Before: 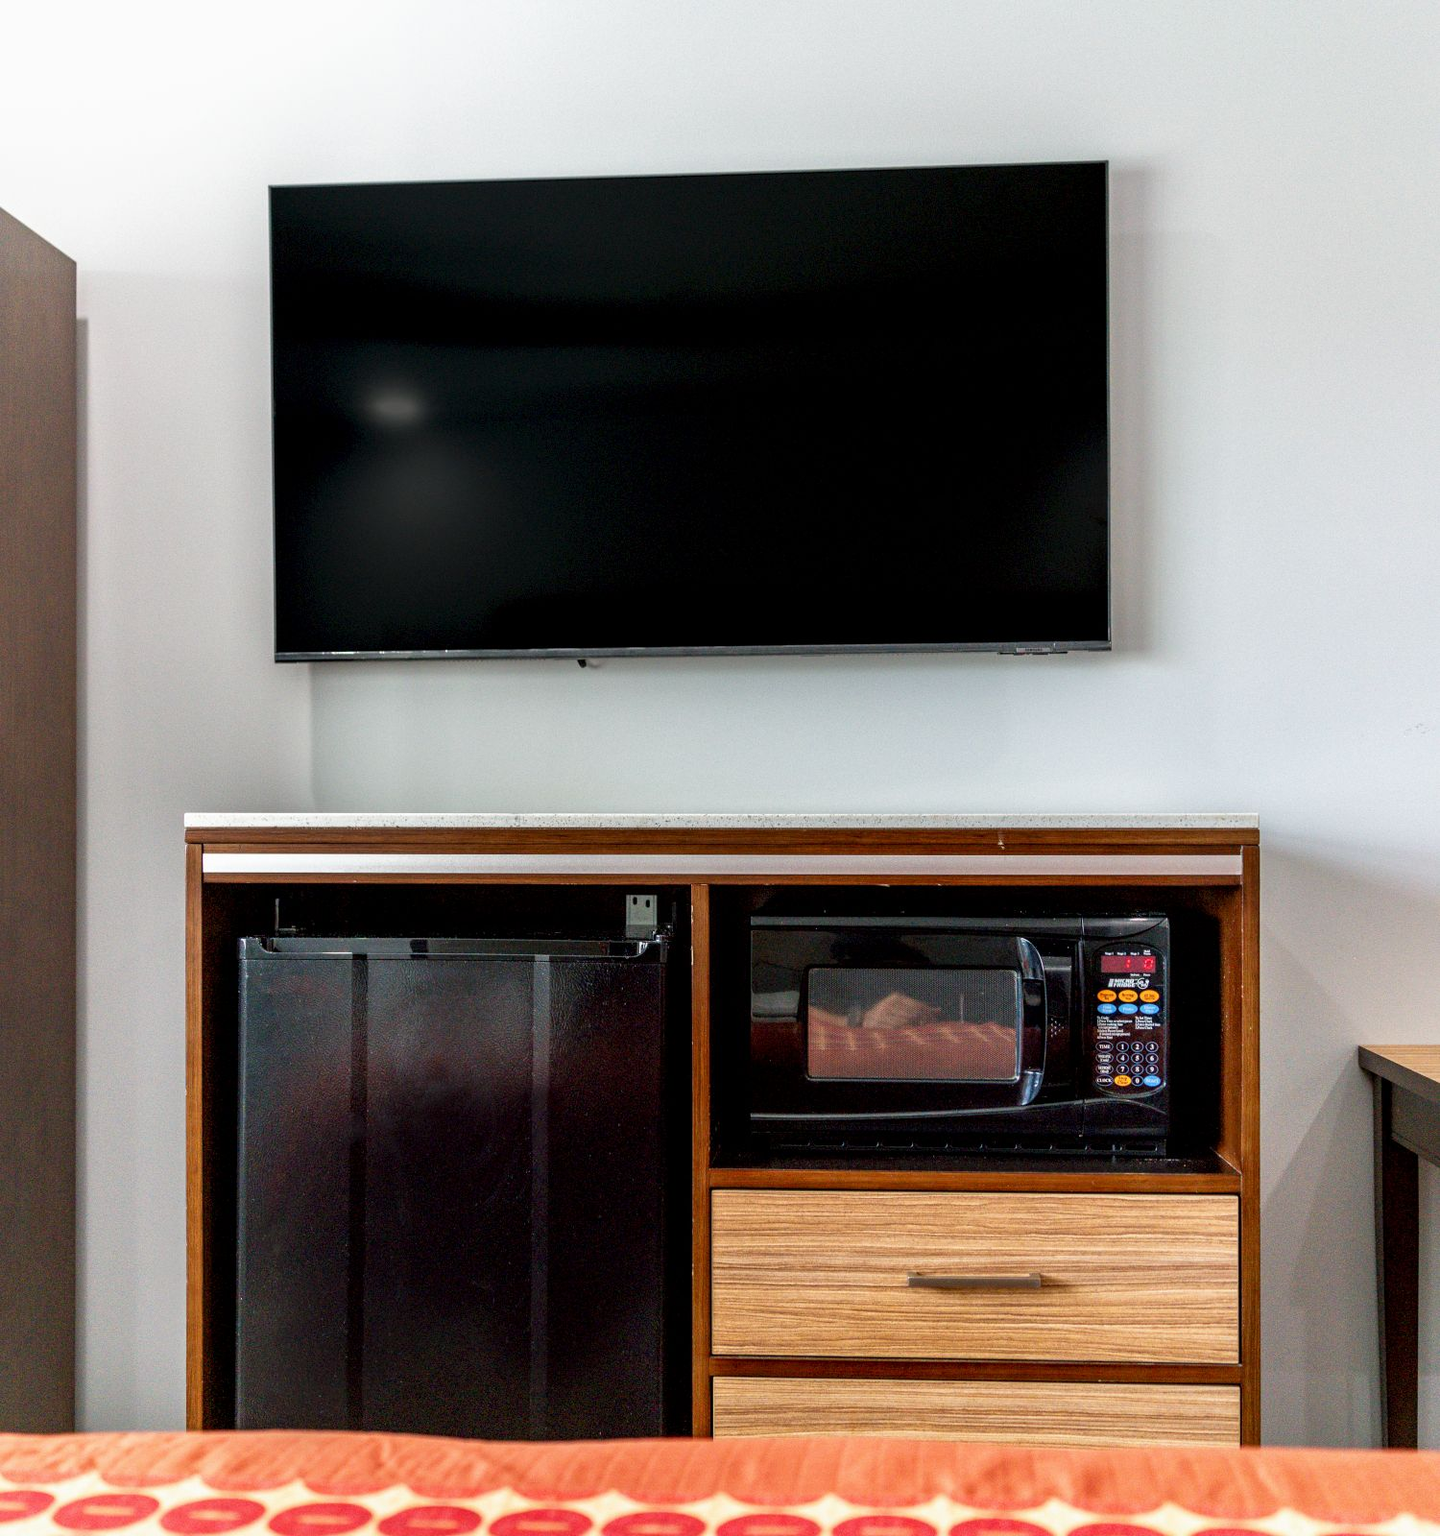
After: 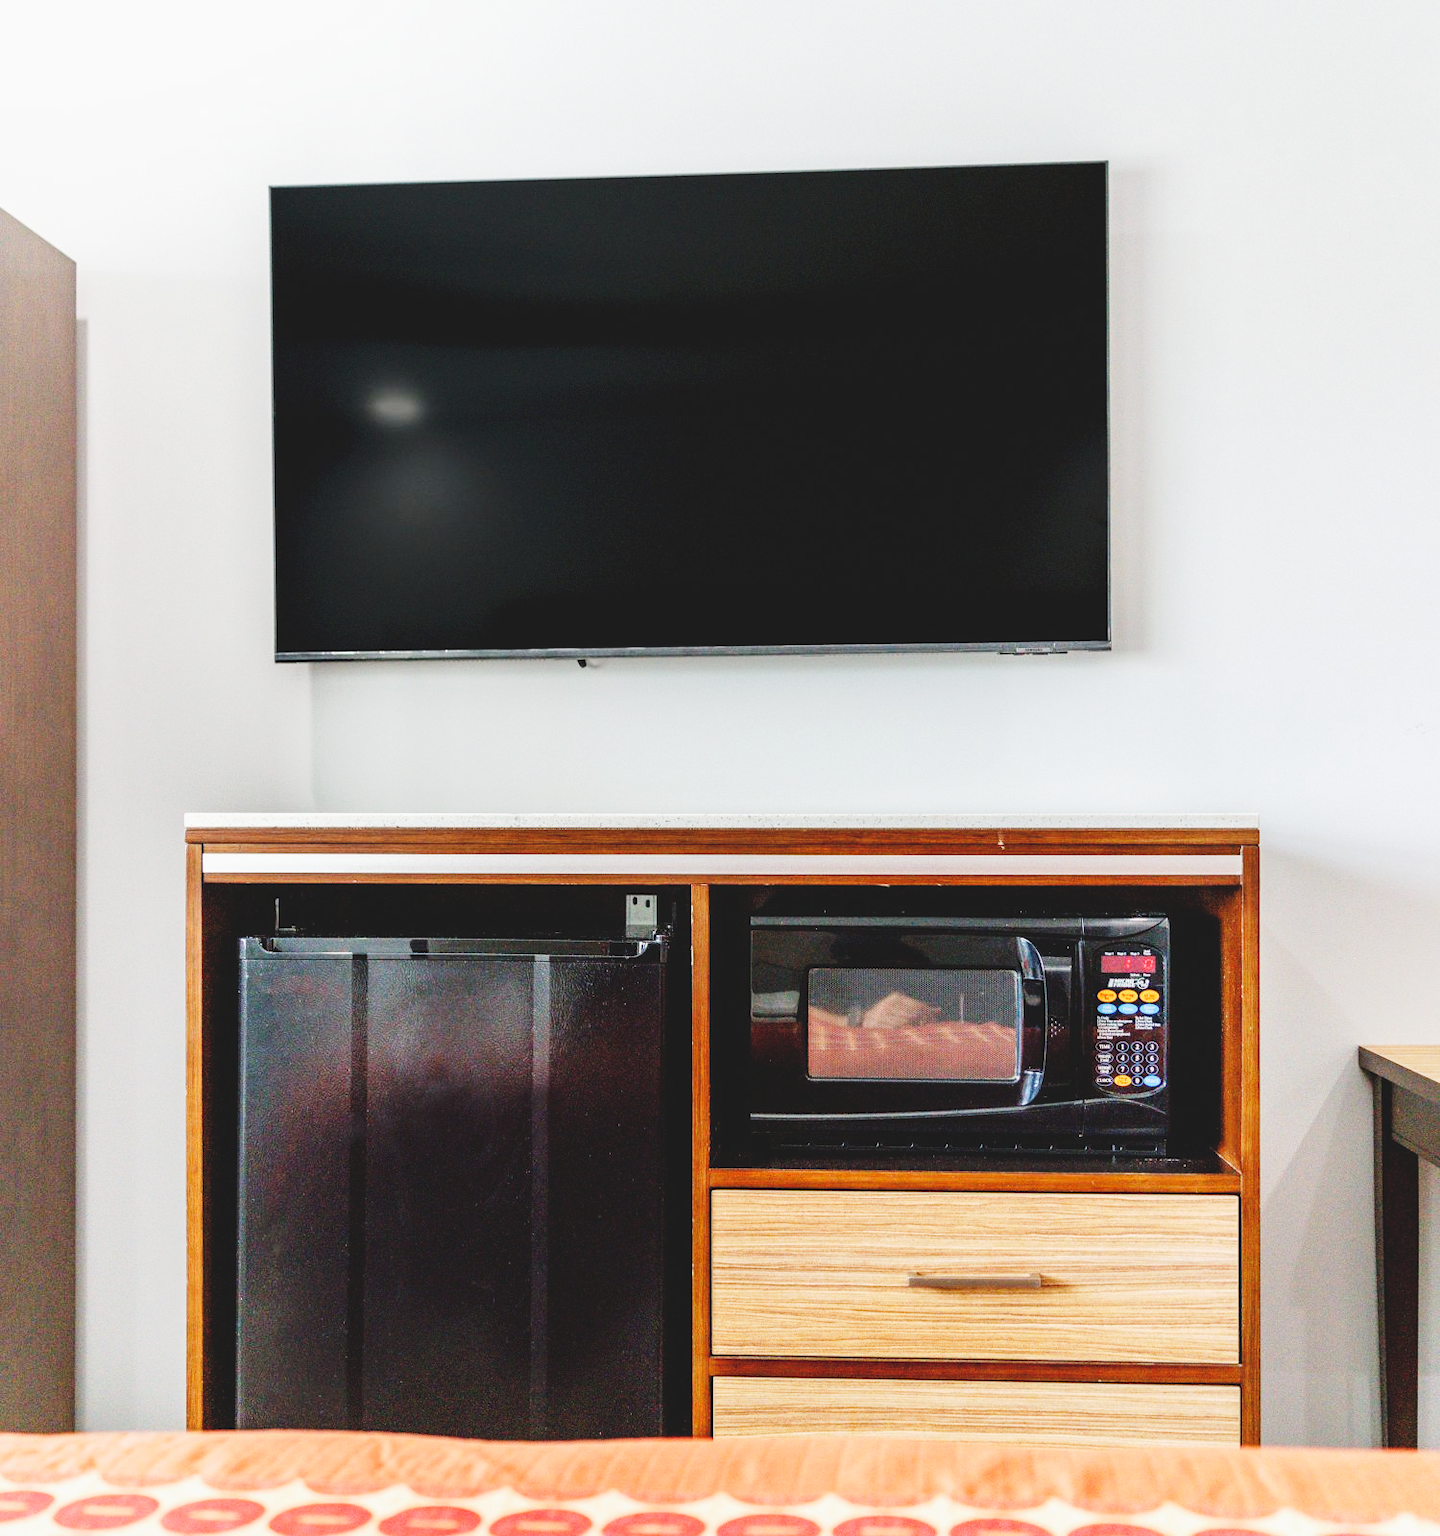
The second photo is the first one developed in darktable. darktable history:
exposure: black level correction 0, exposure 0.69 EV, compensate highlight preservation false
base curve: curves: ch0 [(0, 0) (0.032, 0.025) (0.121, 0.166) (0.206, 0.329) (0.605, 0.79) (1, 1)], preserve colors none
contrast brightness saturation: contrast -0.166, brightness 0.042, saturation -0.135
